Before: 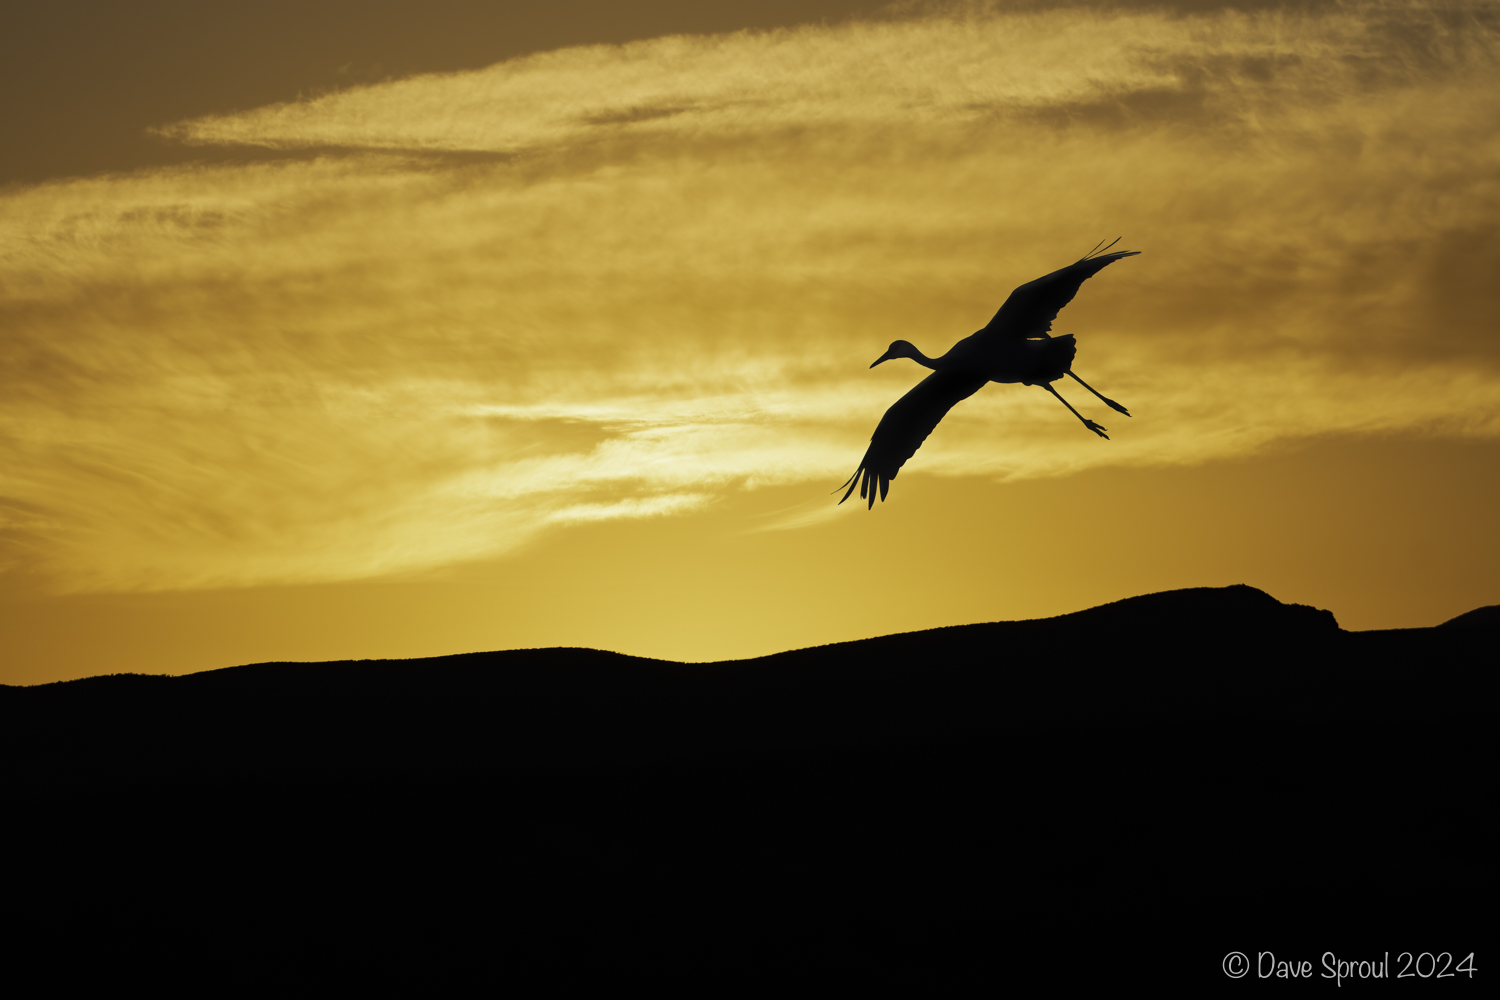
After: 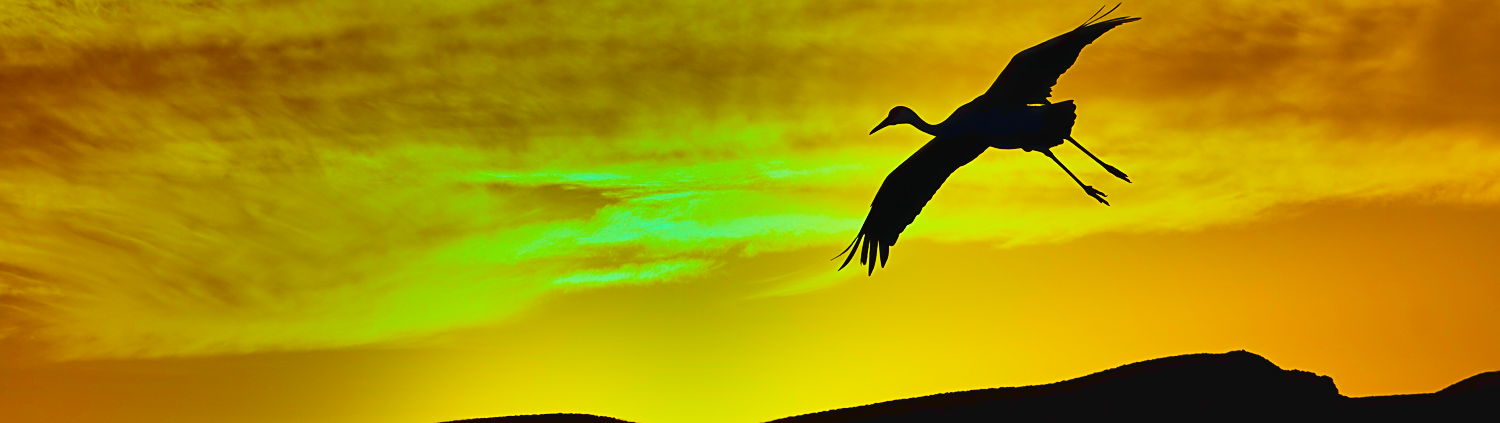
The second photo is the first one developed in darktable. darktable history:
crop and rotate: top 23.443%, bottom 34.254%
tone curve: curves: ch0 [(0, 0.037) (0.045, 0.055) (0.155, 0.138) (0.29, 0.325) (0.428, 0.513) (0.604, 0.71) (0.824, 0.882) (1, 0.965)]; ch1 [(0, 0) (0.339, 0.334) (0.445, 0.419) (0.476, 0.454) (0.498, 0.498) (0.53, 0.515) (0.557, 0.556) (0.609, 0.649) (0.716, 0.746) (1, 1)]; ch2 [(0, 0) (0.327, 0.318) (0.417, 0.426) (0.46, 0.453) (0.502, 0.5) (0.526, 0.52) (0.554, 0.541) (0.626, 0.65) (0.749, 0.746) (1, 1)], color space Lab, linked channels, preserve colors none
sharpen: on, module defaults
shadows and highlights: shadows 20.77, highlights -81.2, soften with gaussian
color balance rgb: shadows lift › luminance -9.305%, highlights gain › chroma 7.579%, highlights gain › hue 185.69°, perceptual saturation grading › global saturation 25.749%, global vibrance 50.526%
